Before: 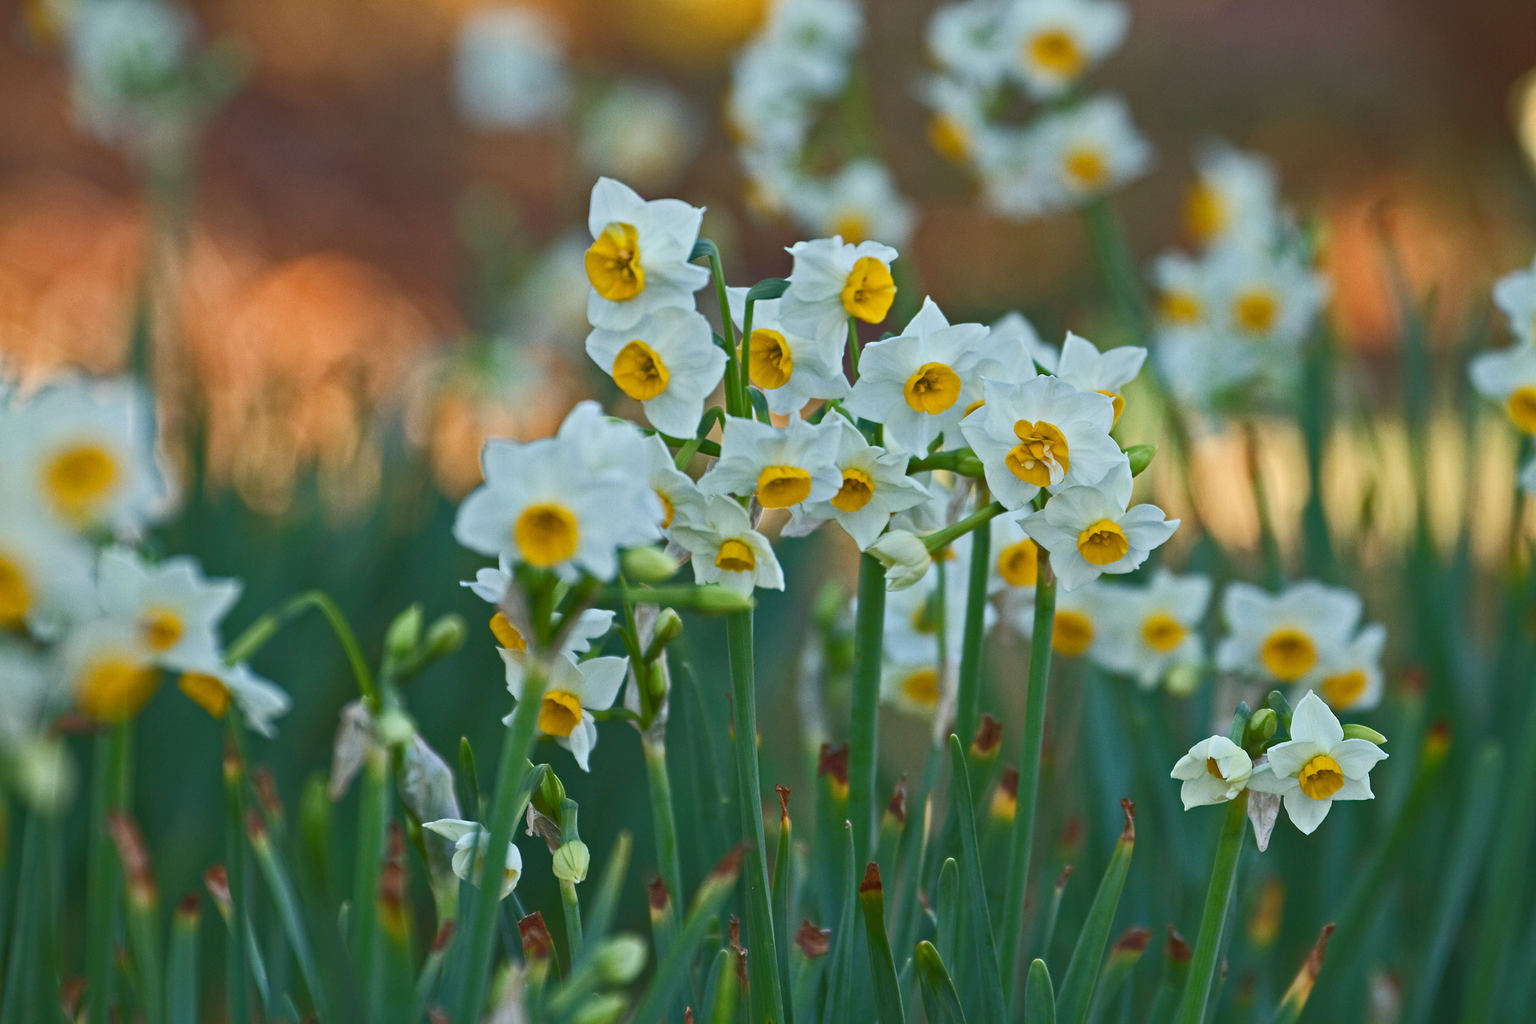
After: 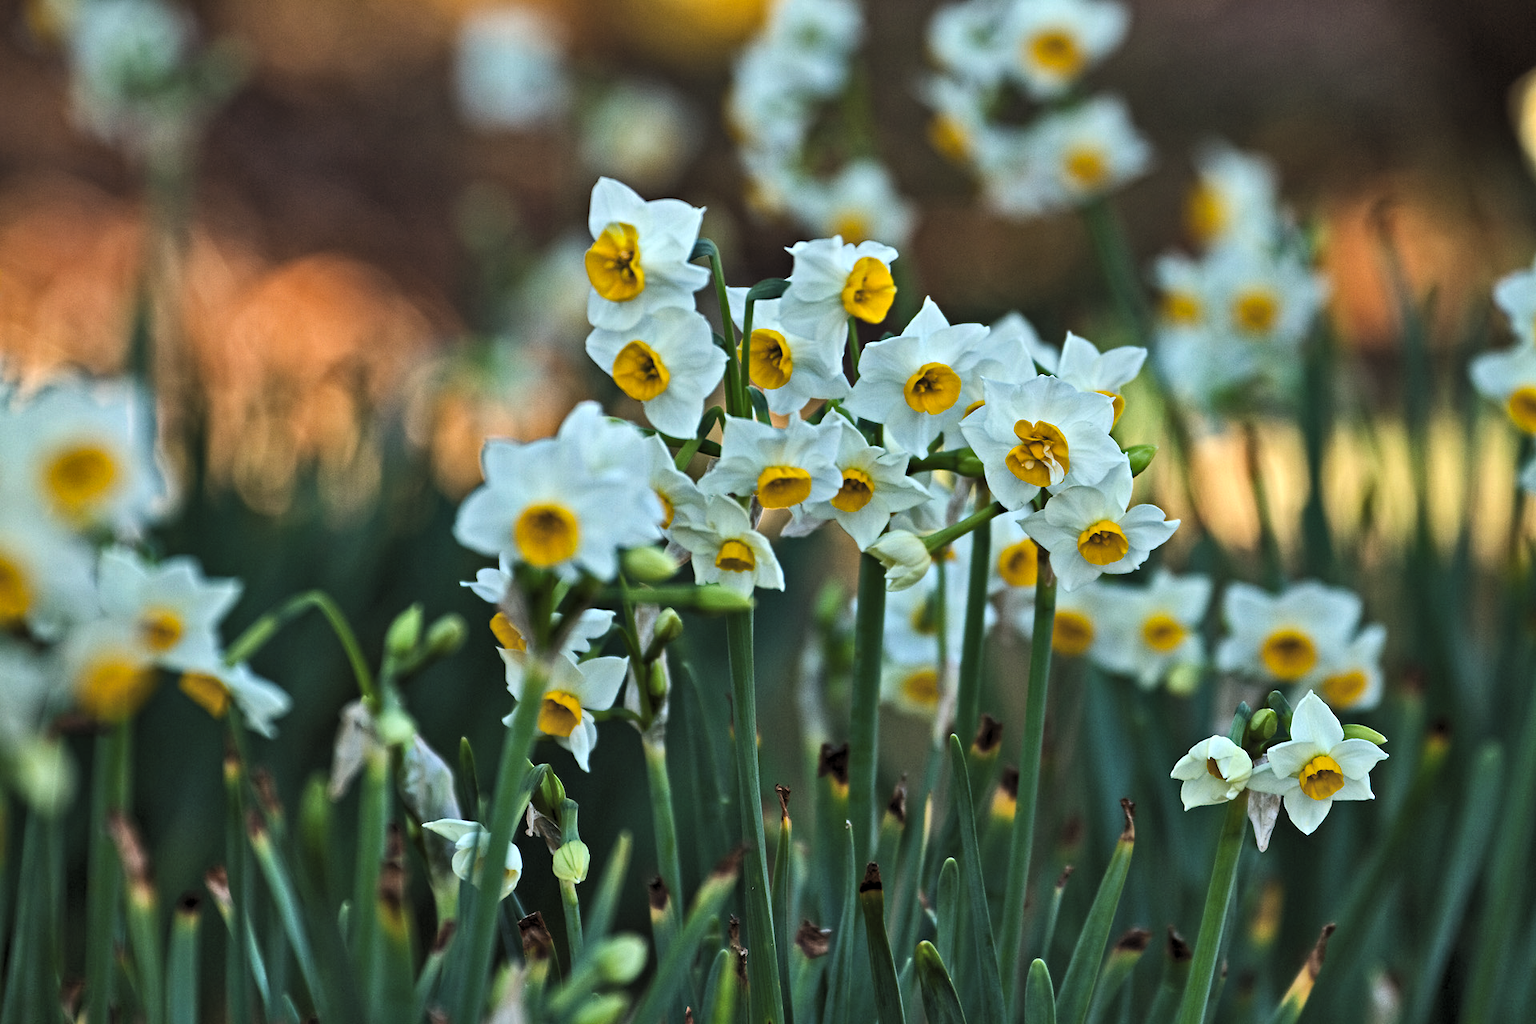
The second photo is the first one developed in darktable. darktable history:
color contrast: green-magenta contrast 1.1, blue-yellow contrast 1.1, unbound 0
color zones: curves: ch1 [(0, 0.469) (0.01, 0.469) (0.12, 0.446) (0.248, 0.469) (0.5, 0.5) (0.748, 0.5) (0.99, 0.469) (1, 0.469)]
levels: mode automatic, black 0.023%, white 99.97%, levels [0.062, 0.494, 0.925]
tone curve: curves: ch0 [(0, 0.172) (1, 0.91)], color space Lab, independent channels, preserve colors none
shadows and highlights: shadows 52.42, soften with gaussian
exposure: exposure 0.6 EV, compensate highlight preservation false
